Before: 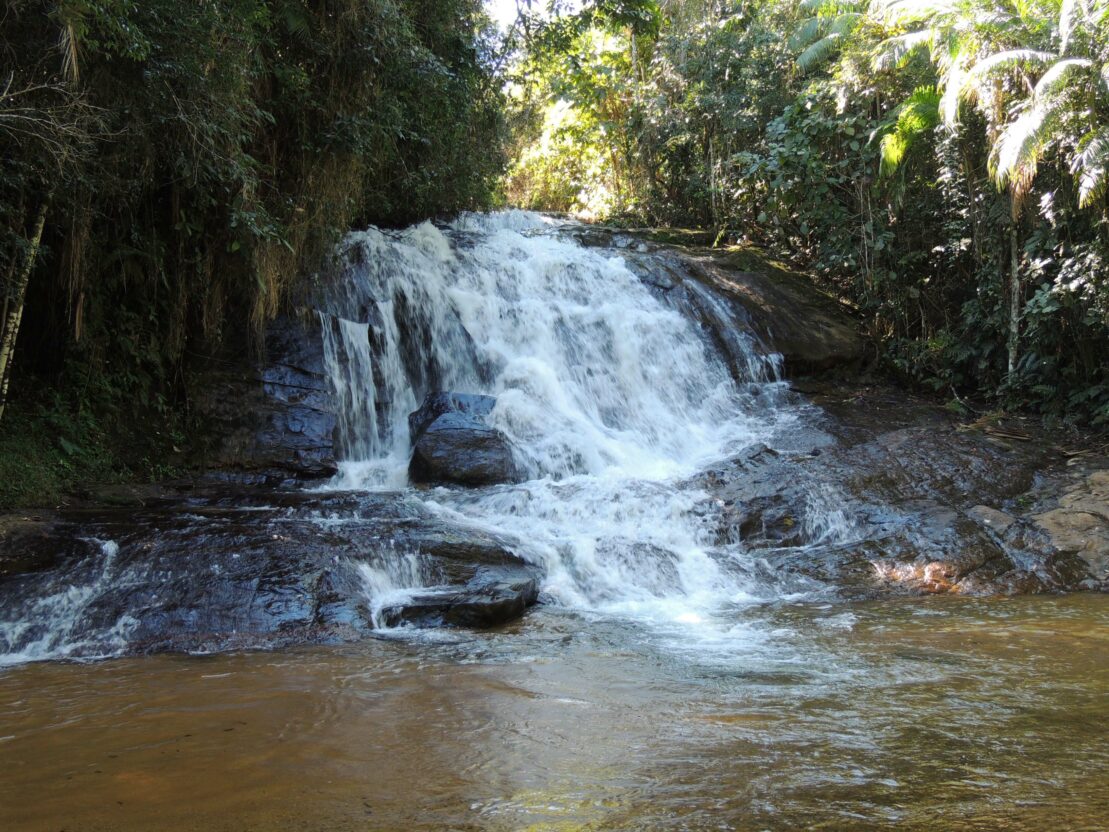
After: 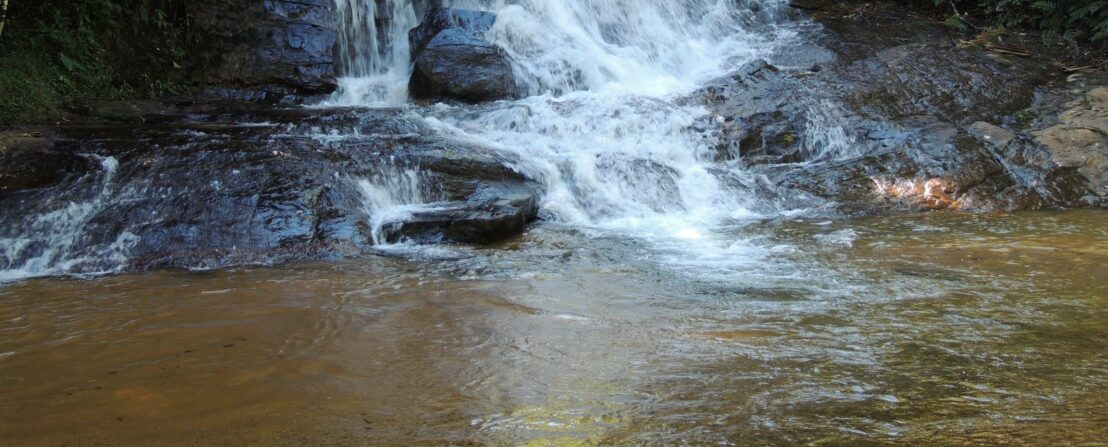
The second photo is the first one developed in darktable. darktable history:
crop and rotate: top 46.237%
